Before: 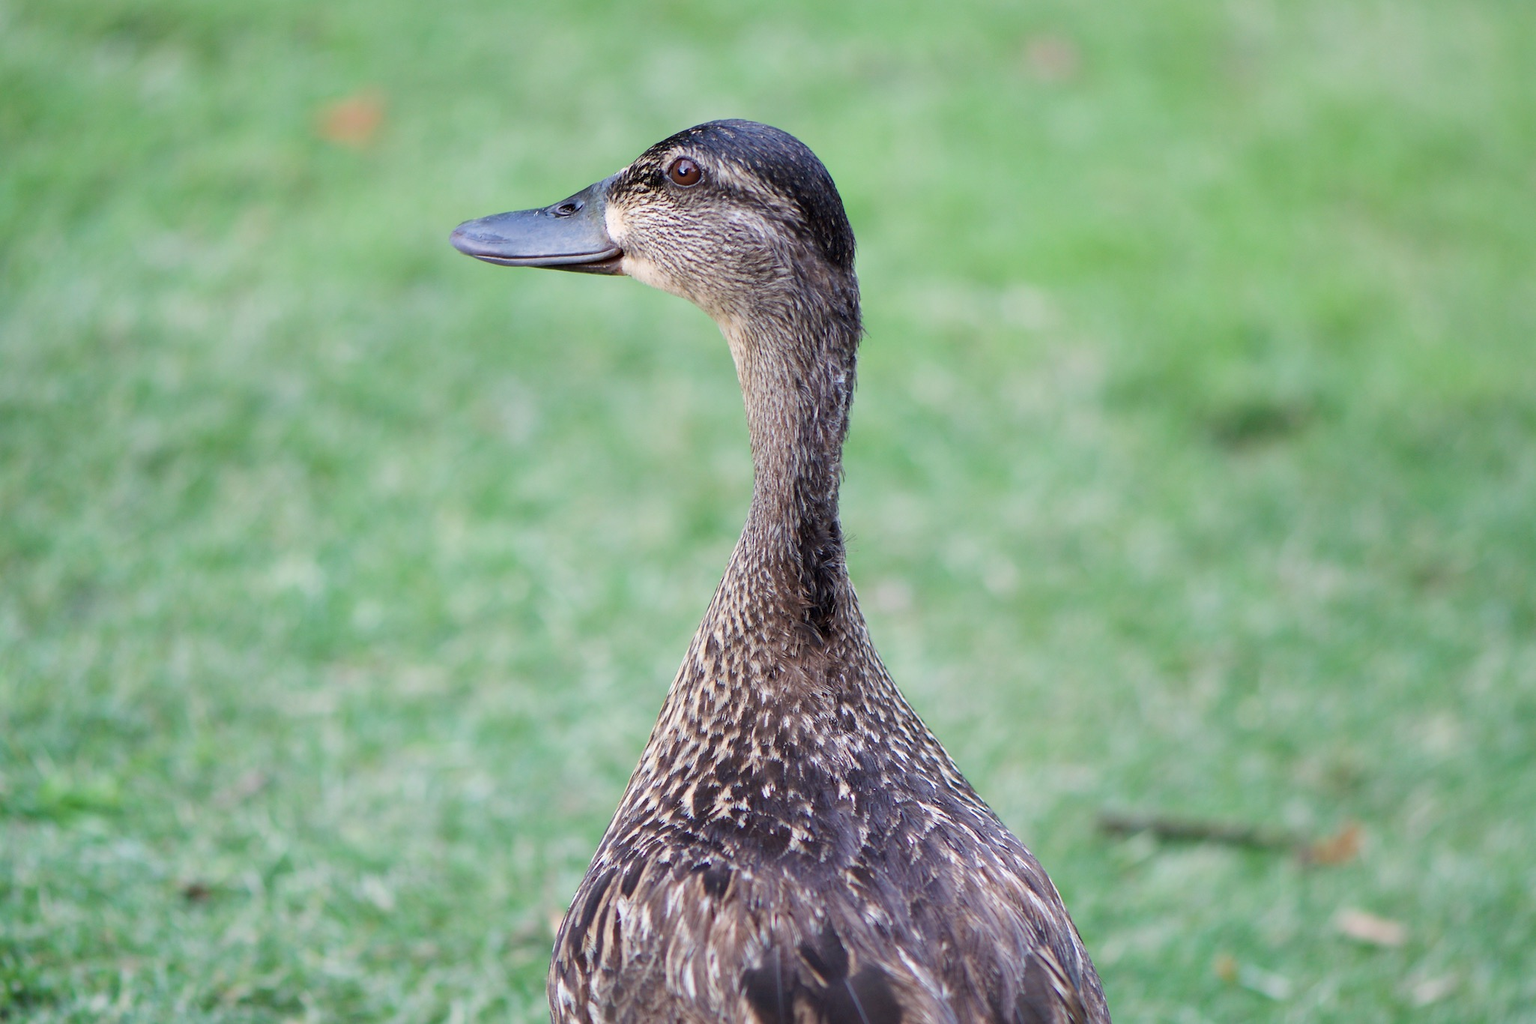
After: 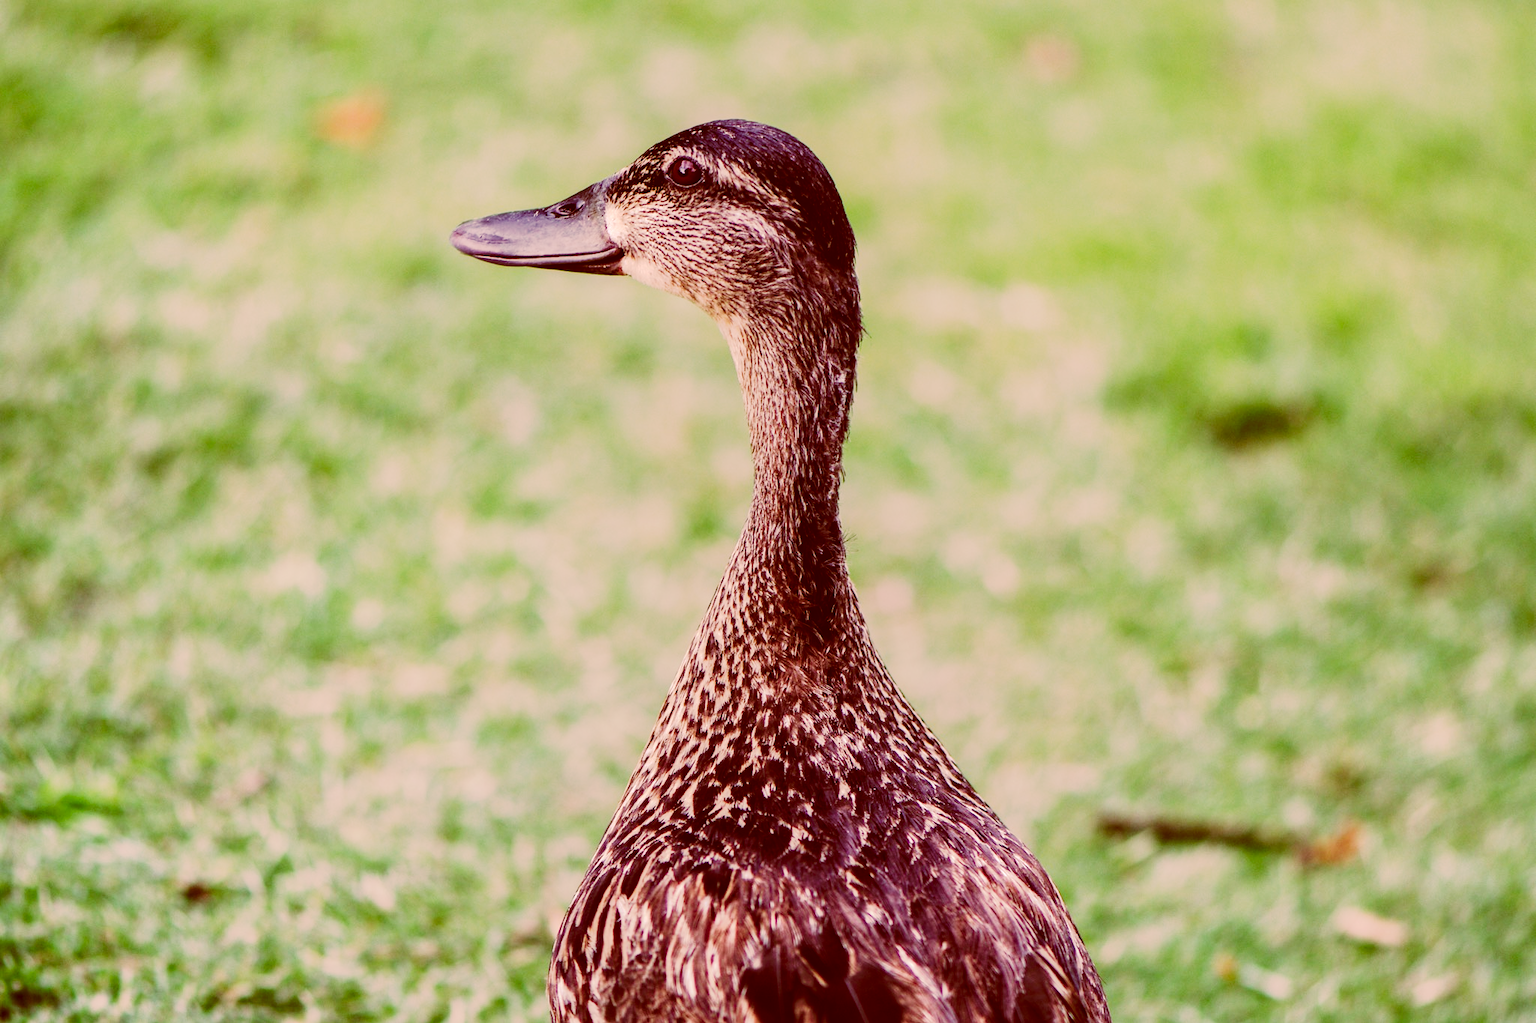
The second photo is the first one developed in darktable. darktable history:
white balance: red 0.986, blue 1.01
color correction: highlights a* 9.03, highlights b* 8.71, shadows a* 40, shadows b* 40, saturation 0.8
tone curve: curves: ch0 [(0, 0) (0.003, 0.006) (0.011, 0.006) (0.025, 0.008) (0.044, 0.014) (0.069, 0.02) (0.1, 0.025) (0.136, 0.037) (0.177, 0.053) (0.224, 0.086) (0.277, 0.13) (0.335, 0.189) (0.399, 0.253) (0.468, 0.375) (0.543, 0.521) (0.623, 0.671) (0.709, 0.789) (0.801, 0.841) (0.898, 0.889) (1, 1)], preserve colors none
local contrast: on, module defaults
